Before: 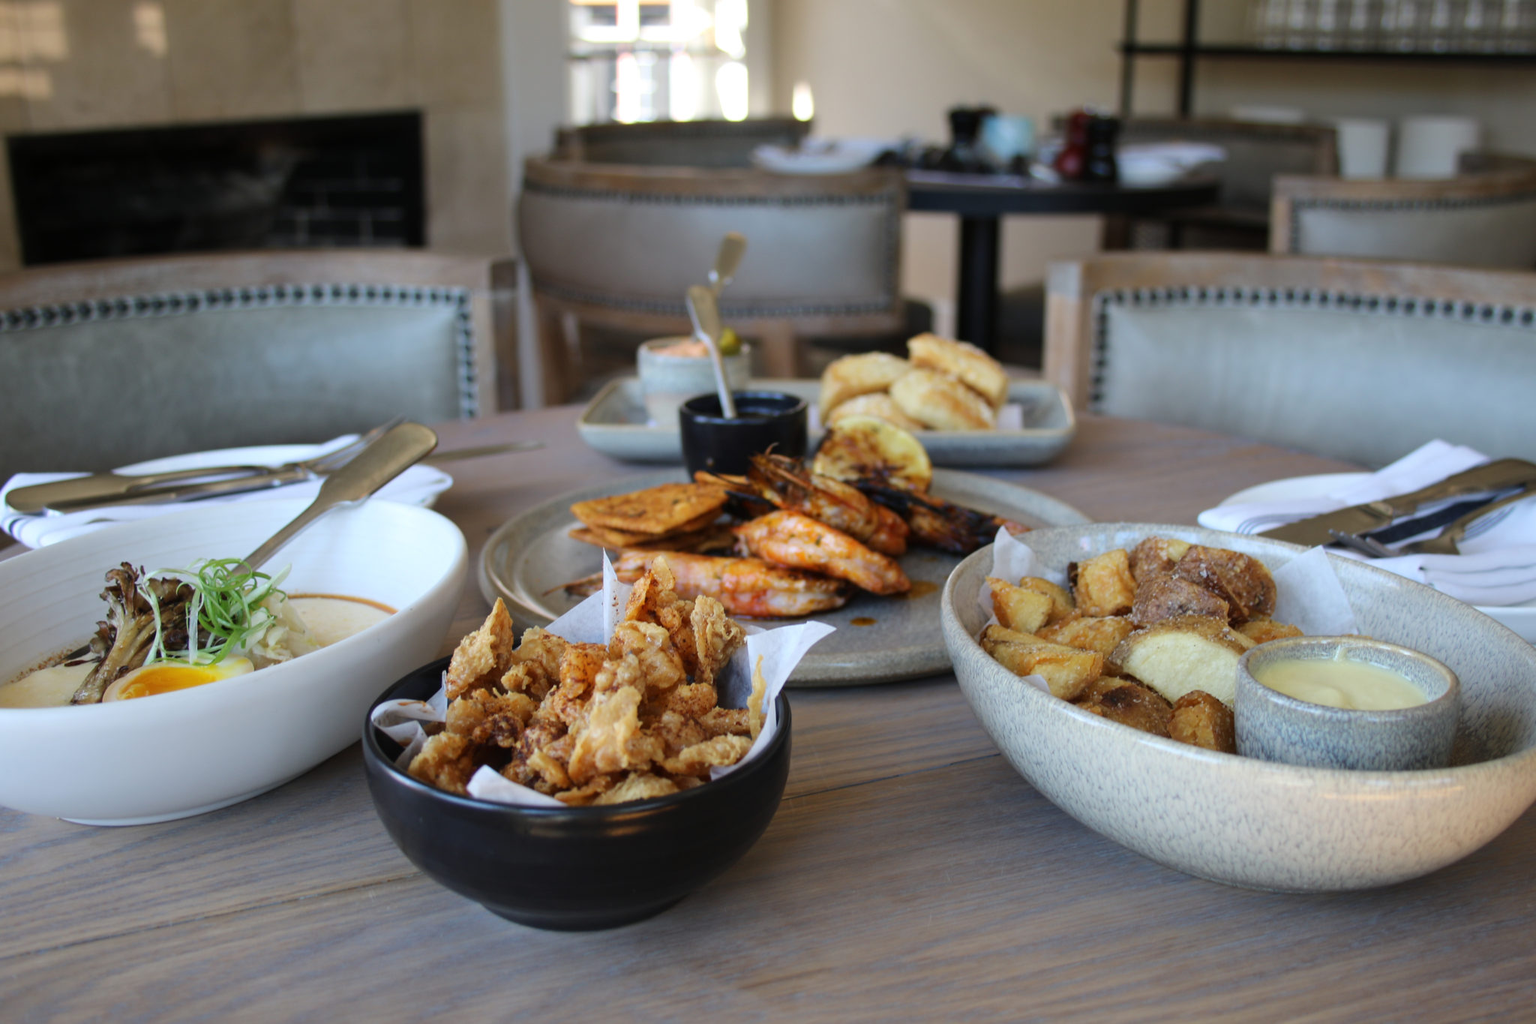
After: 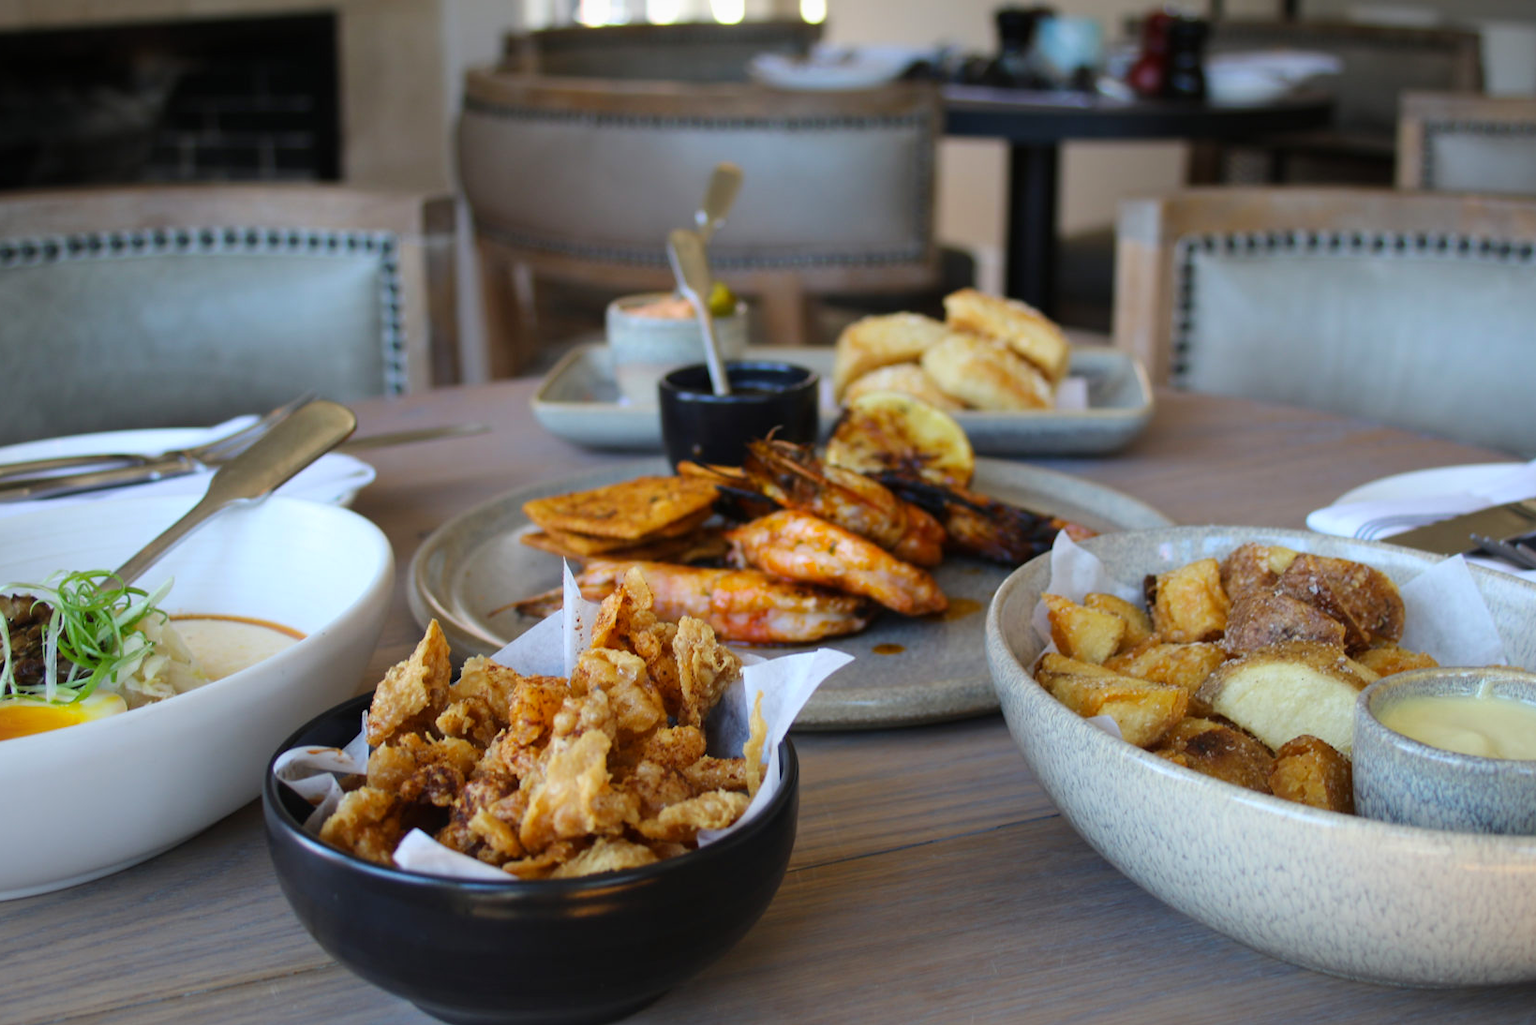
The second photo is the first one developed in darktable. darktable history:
crop and rotate: left 9.95%, top 9.98%, right 10.019%, bottom 9.807%
vignetting: fall-off start 97.69%, fall-off radius 98.72%, width/height ratio 1.374, unbound false
color balance rgb: linear chroma grading › global chroma 14.923%, perceptual saturation grading › global saturation 0.407%
